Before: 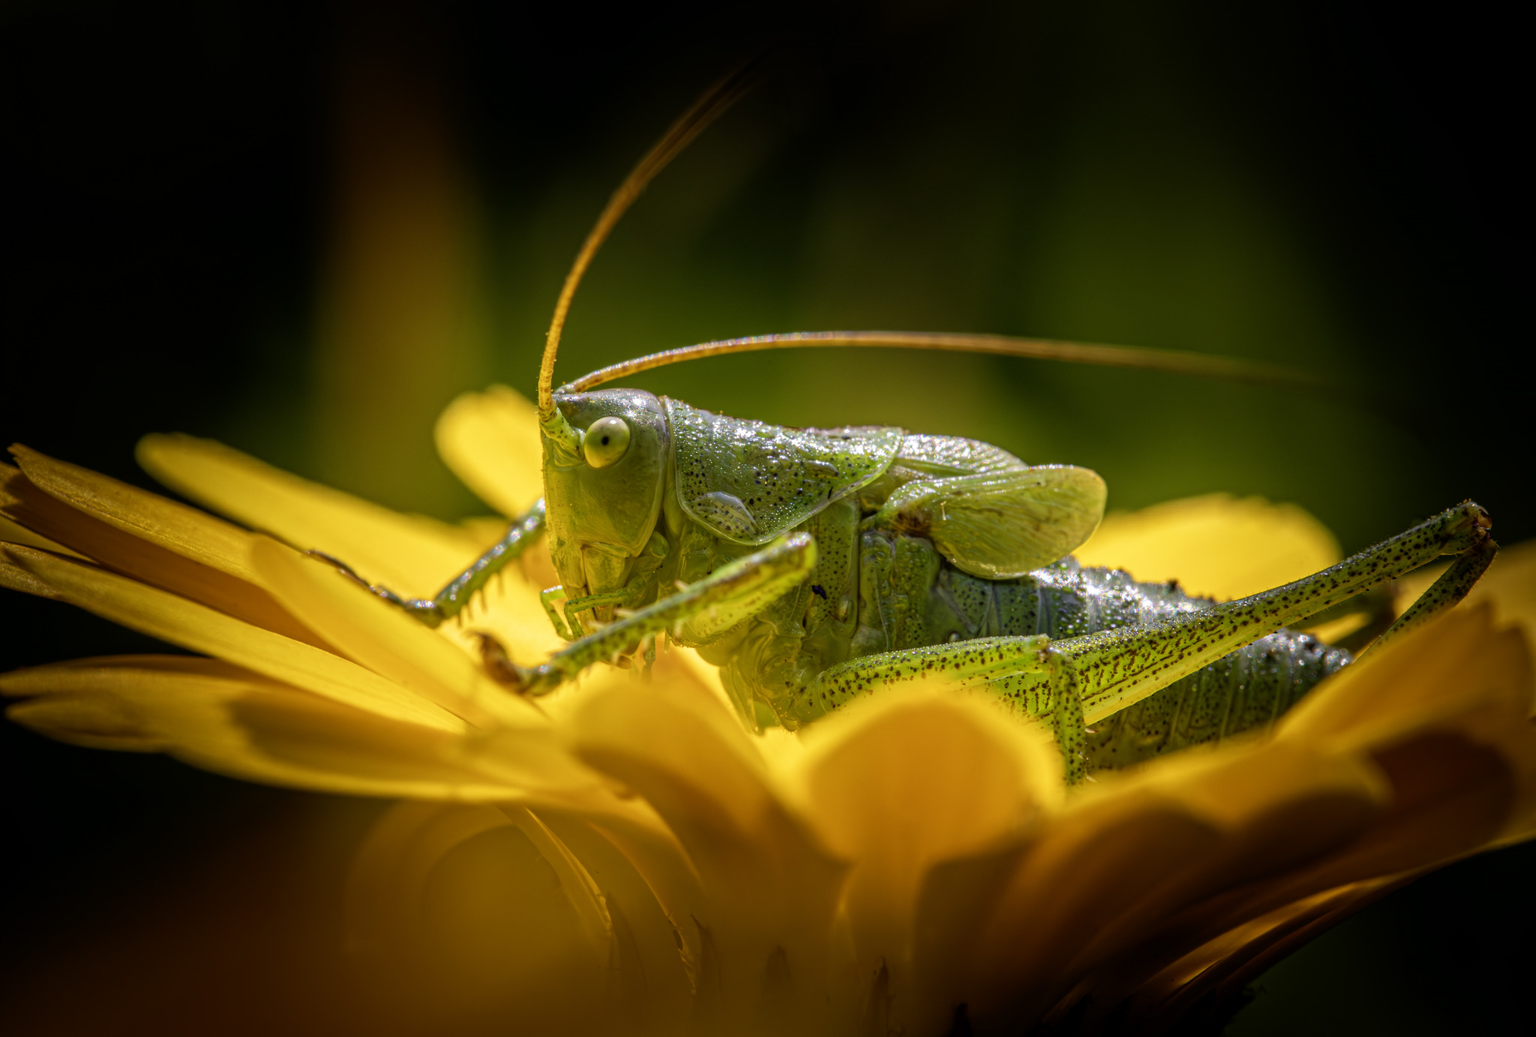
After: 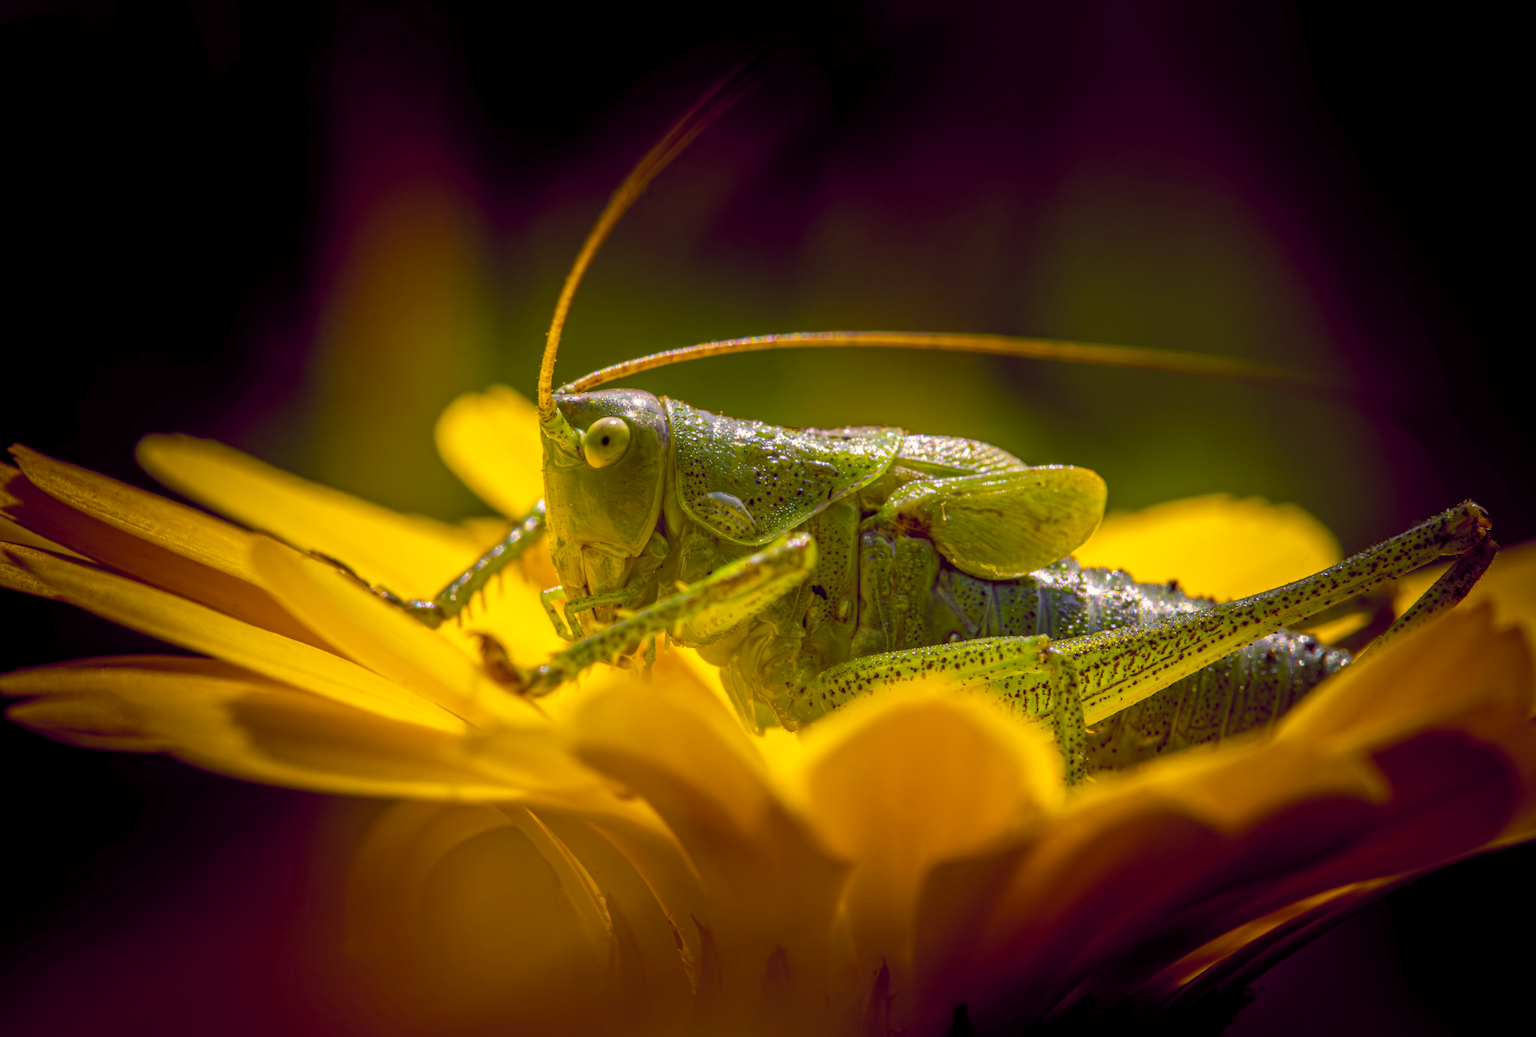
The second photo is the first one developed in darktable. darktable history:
color balance rgb: shadows lift › chroma 4.239%, shadows lift › hue 254.25°, highlights gain › chroma 3.053%, highlights gain › hue 72.19°, global offset › chroma 0.277%, global offset › hue 319.05°, perceptual saturation grading › global saturation 16.357%, global vibrance 50.649%
